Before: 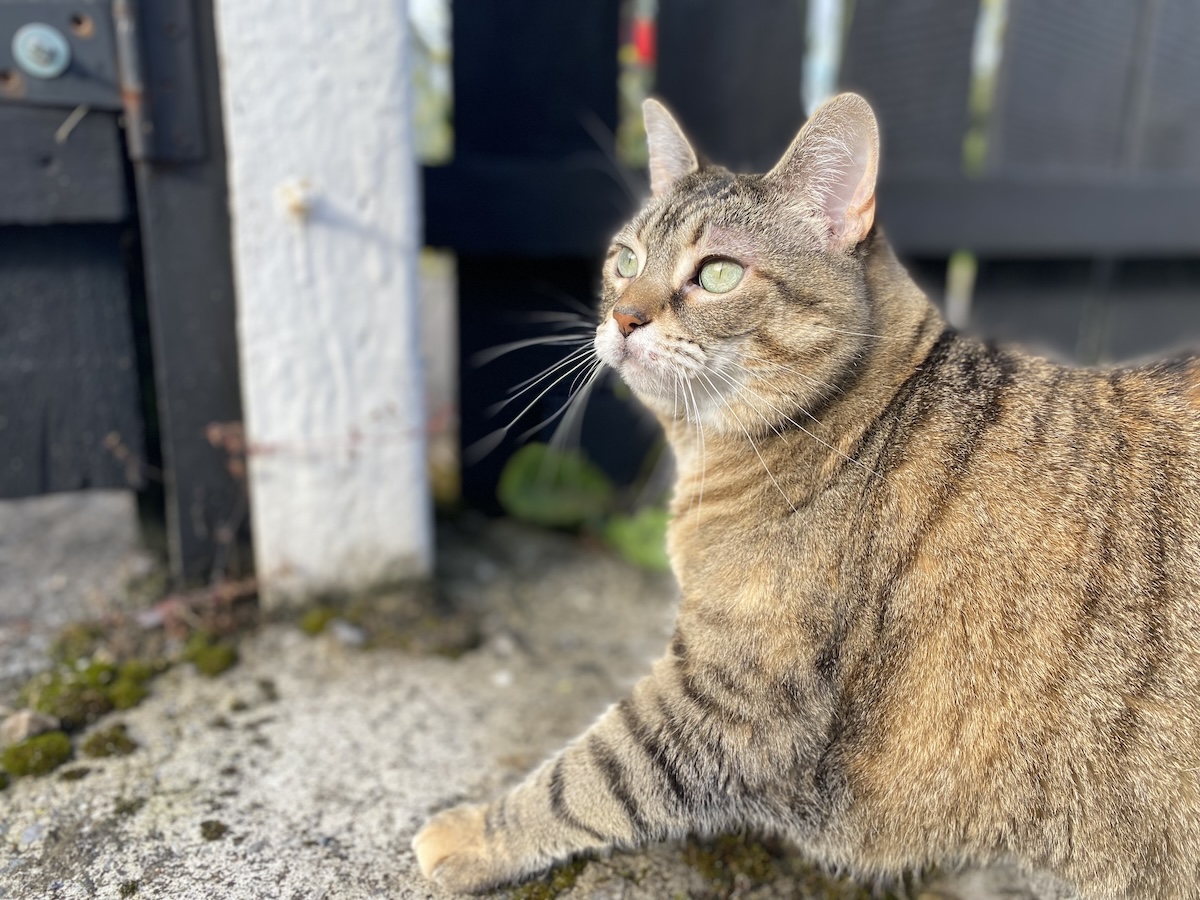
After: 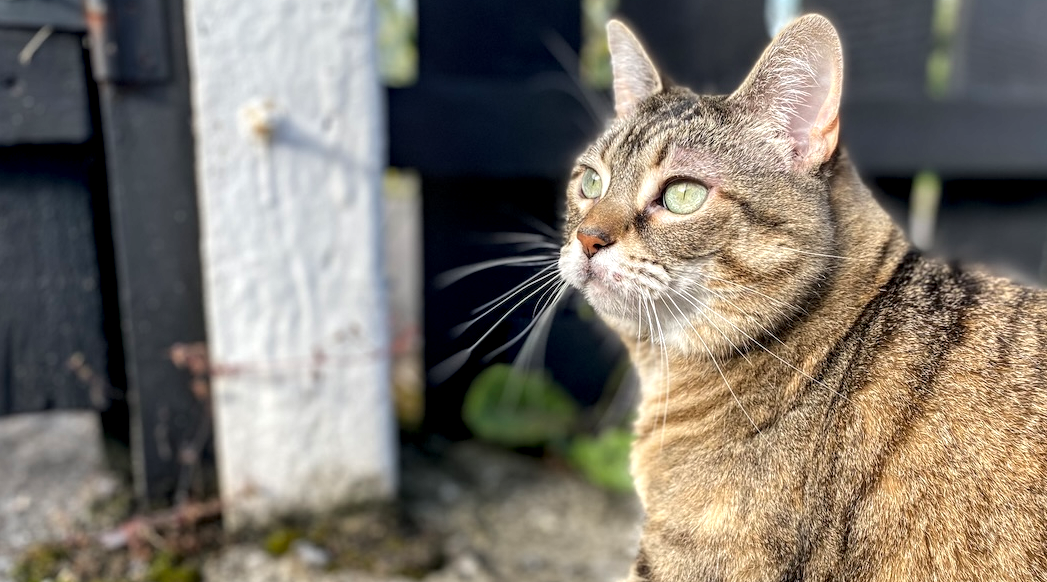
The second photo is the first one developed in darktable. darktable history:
local contrast: detail 155%
crop: left 3.065%, top 8.832%, right 9.644%, bottom 26.394%
